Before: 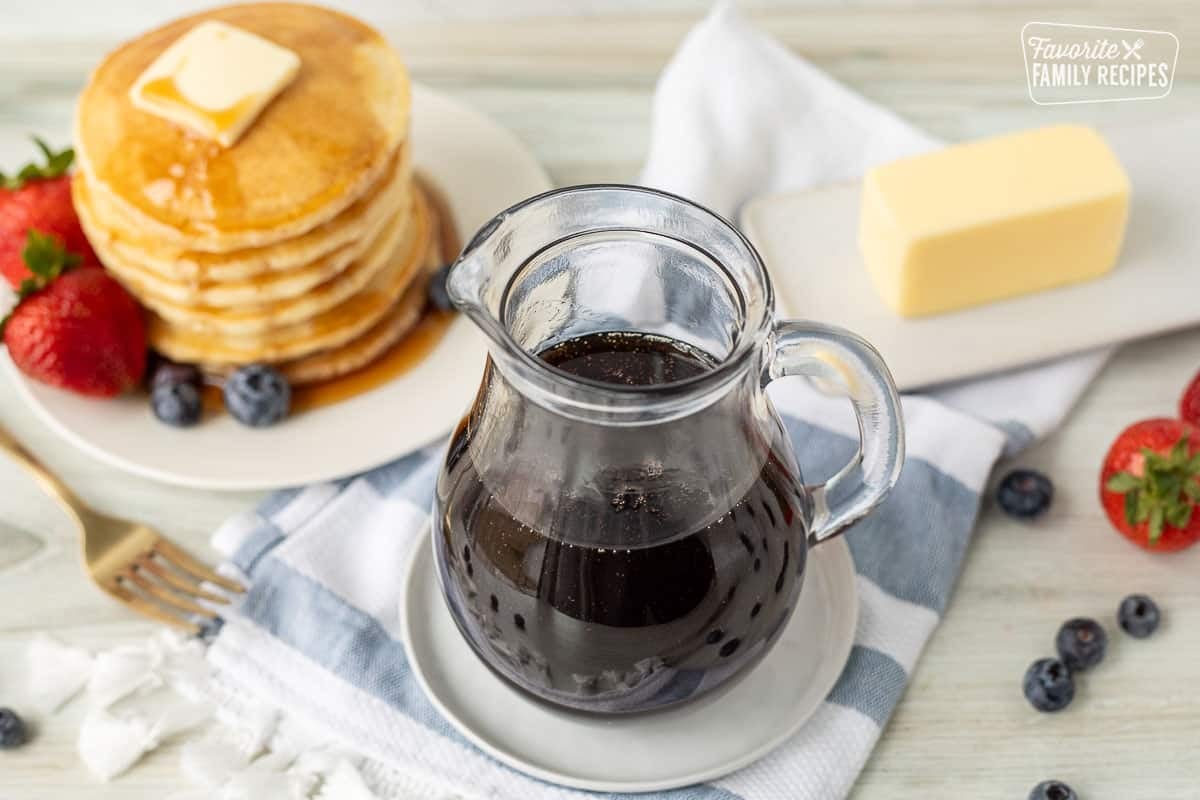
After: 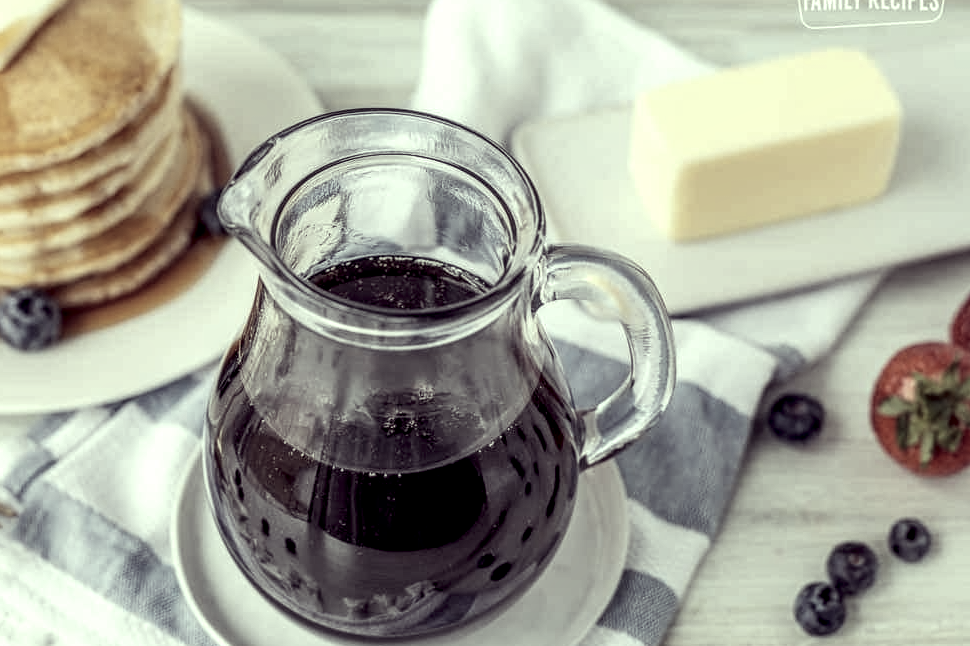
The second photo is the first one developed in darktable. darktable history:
color correction: highlights a* -20.17, highlights b* 20.27, shadows a* 20.03, shadows b* -20.46, saturation 0.43
local contrast: detail 160%
crop: left 19.159%, top 9.58%, bottom 9.58%
